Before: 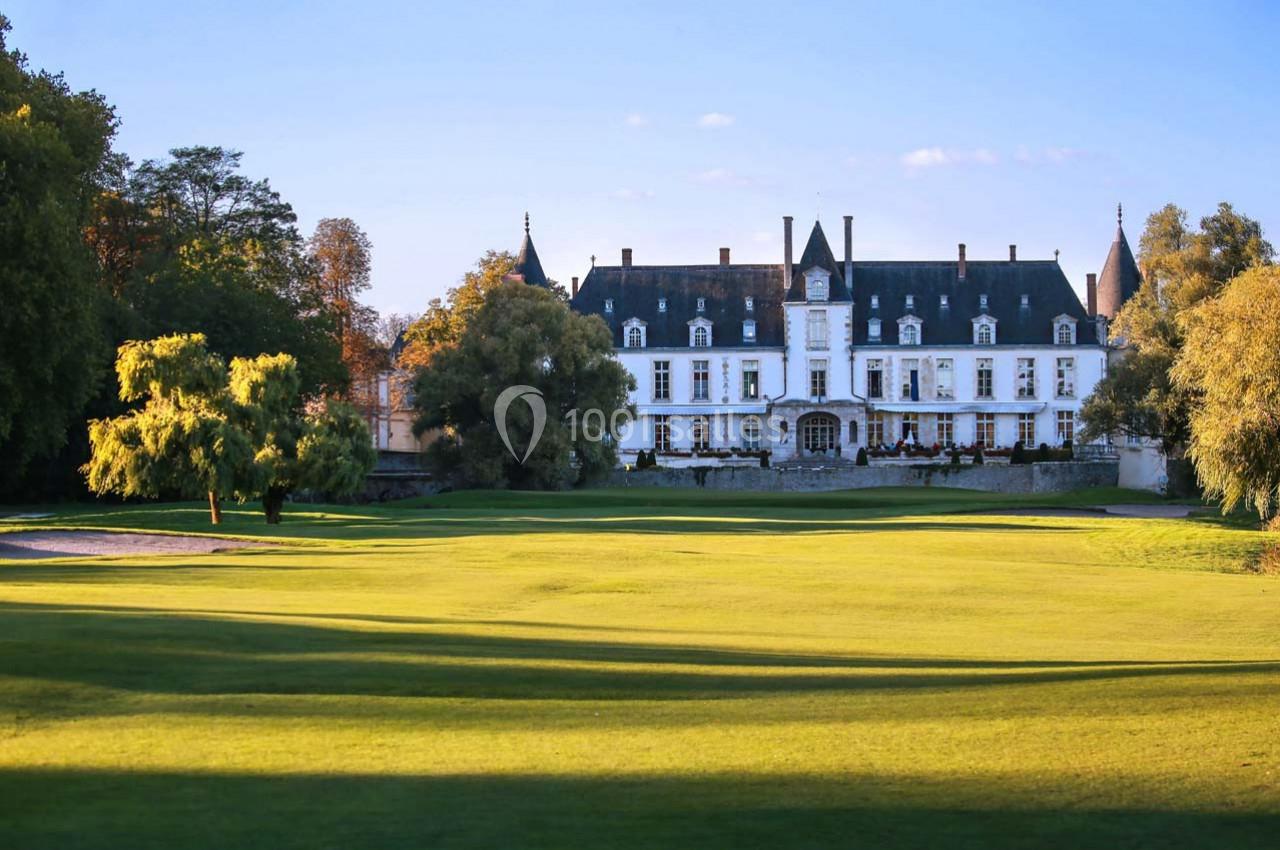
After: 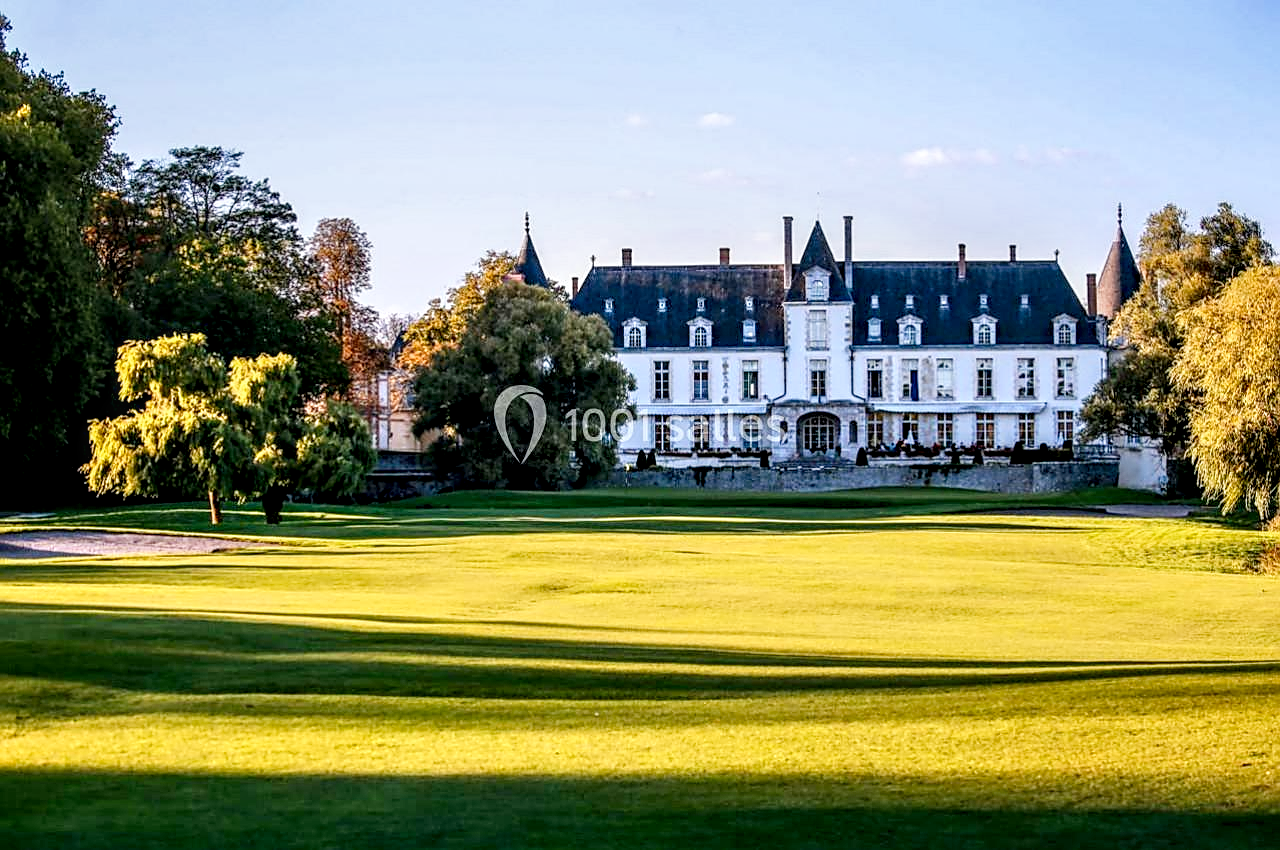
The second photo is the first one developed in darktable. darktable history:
exposure: black level correction 0.009, compensate highlight preservation false
sharpen: on, module defaults
local contrast: detail 150%
tone curve: curves: ch0 [(0, 0) (0.004, 0.001) (0.133, 0.112) (0.325, 0.362) (0.832, 0.893) (1, 1)], preserve colors none
